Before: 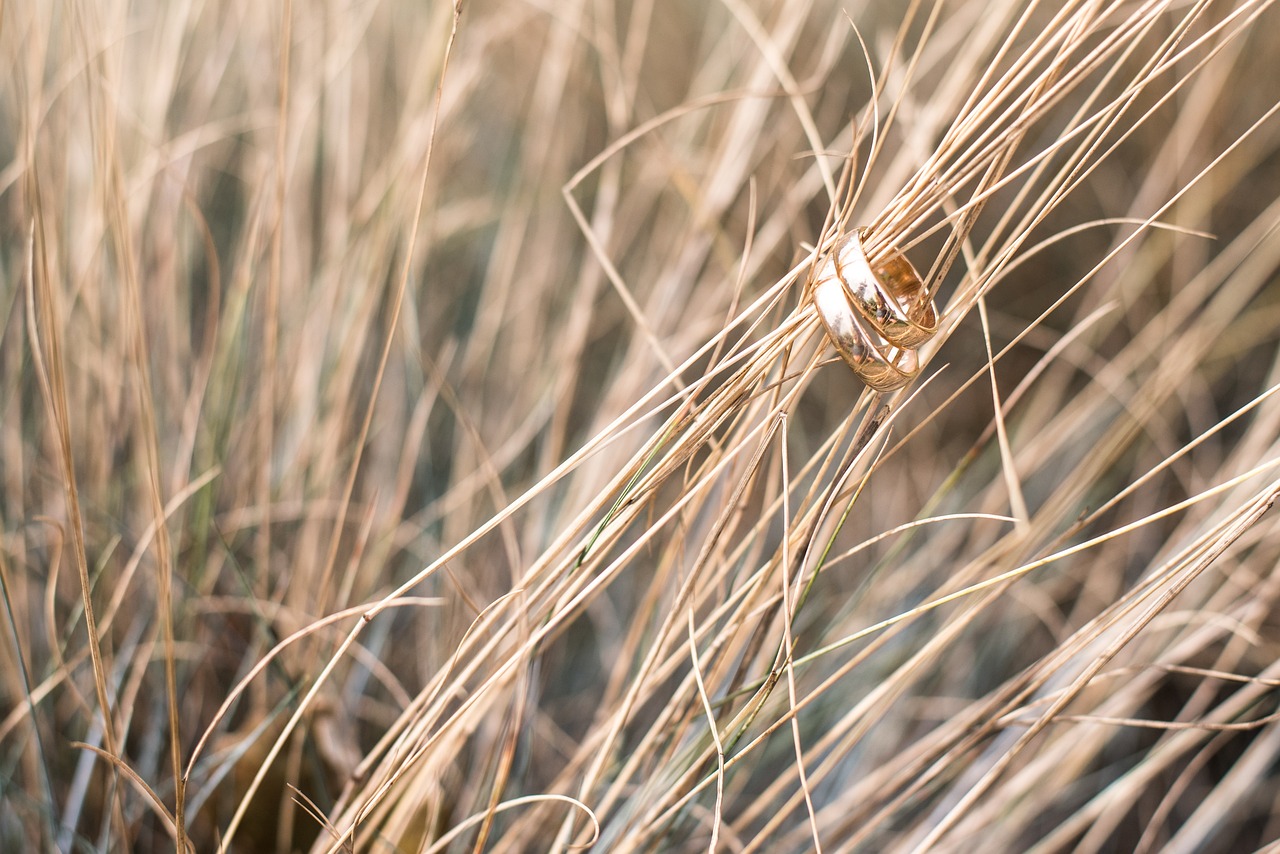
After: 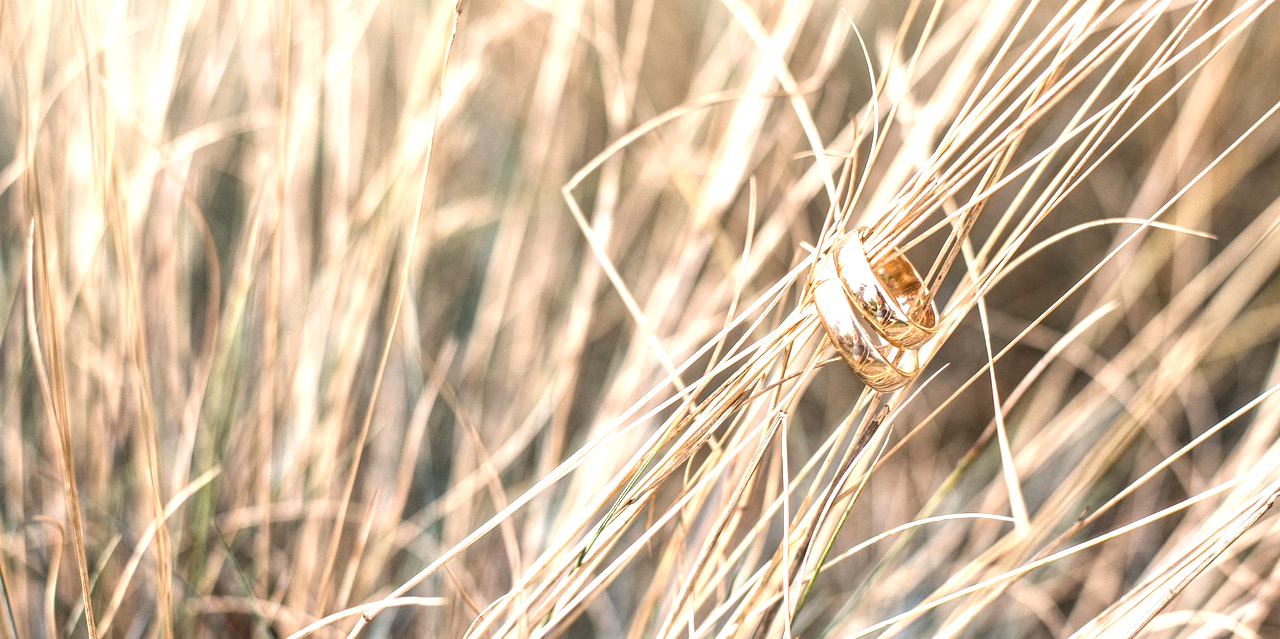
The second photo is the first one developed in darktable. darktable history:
tone equalizer: on, module defaults
local contrast: detail 130%
exposure: black level correction 0, exposure 0.7 EV, compensate exposure bias true, compensate highlight preservation false
crop: bottom 24.967%
